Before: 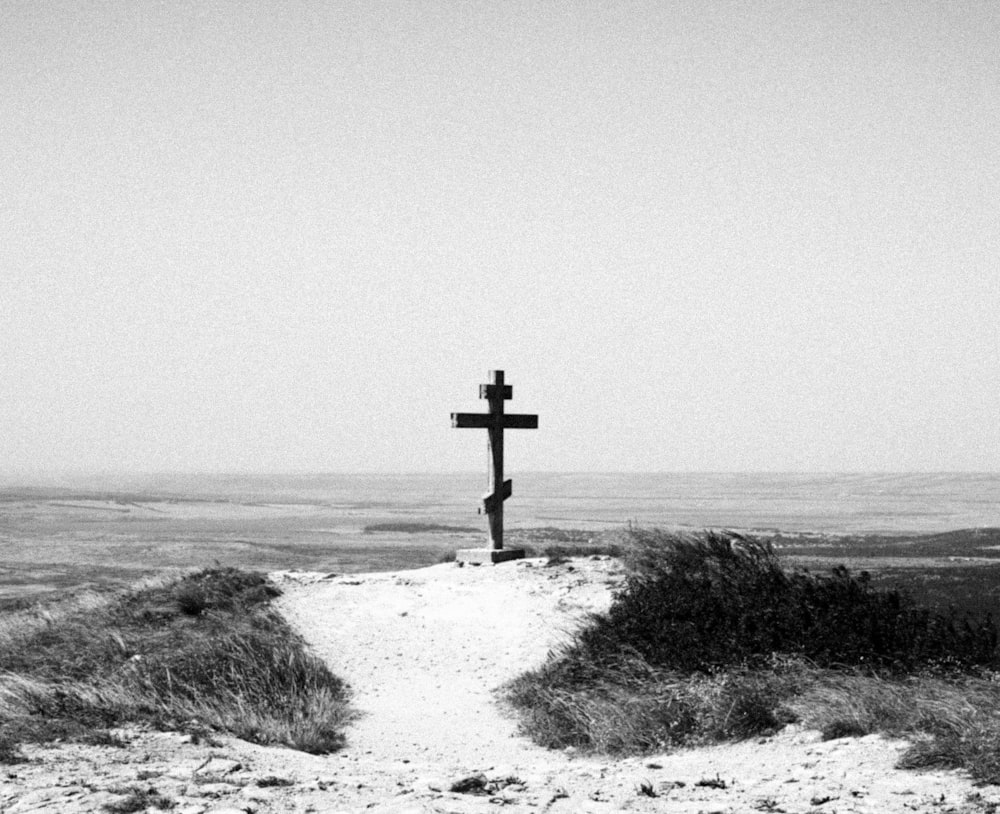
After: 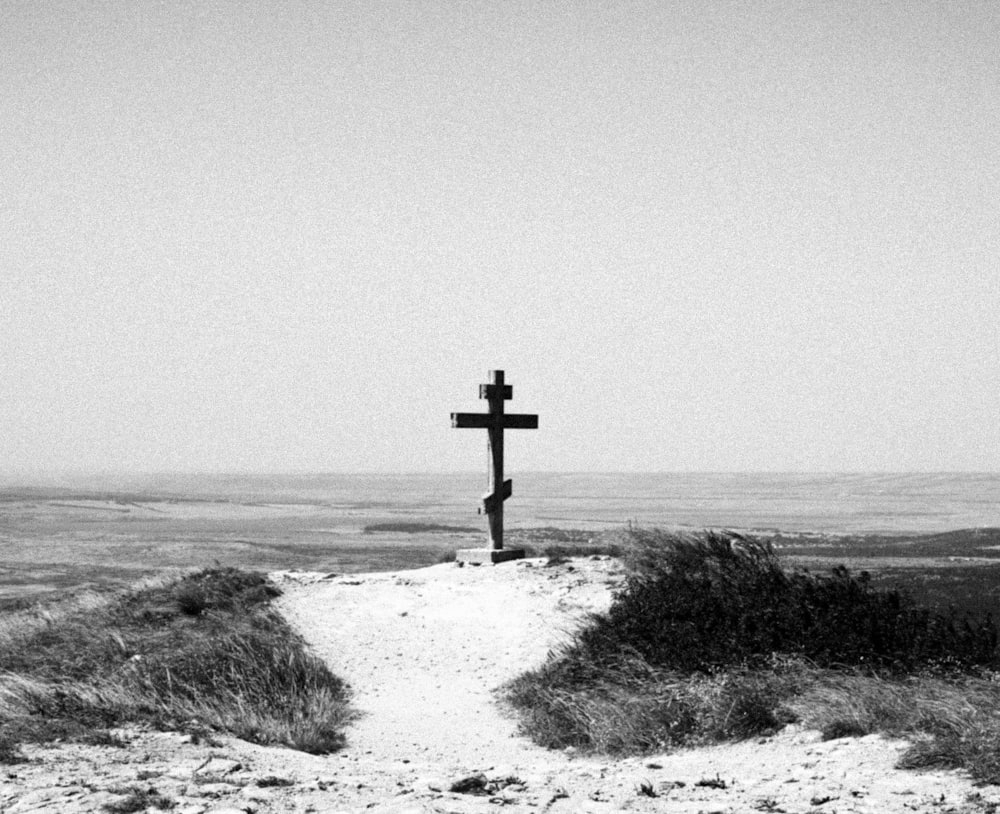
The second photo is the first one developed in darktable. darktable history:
shadows and highlights: shadows 29.78, highlights -30.35, low approximation 0.01, soften with gaussian
